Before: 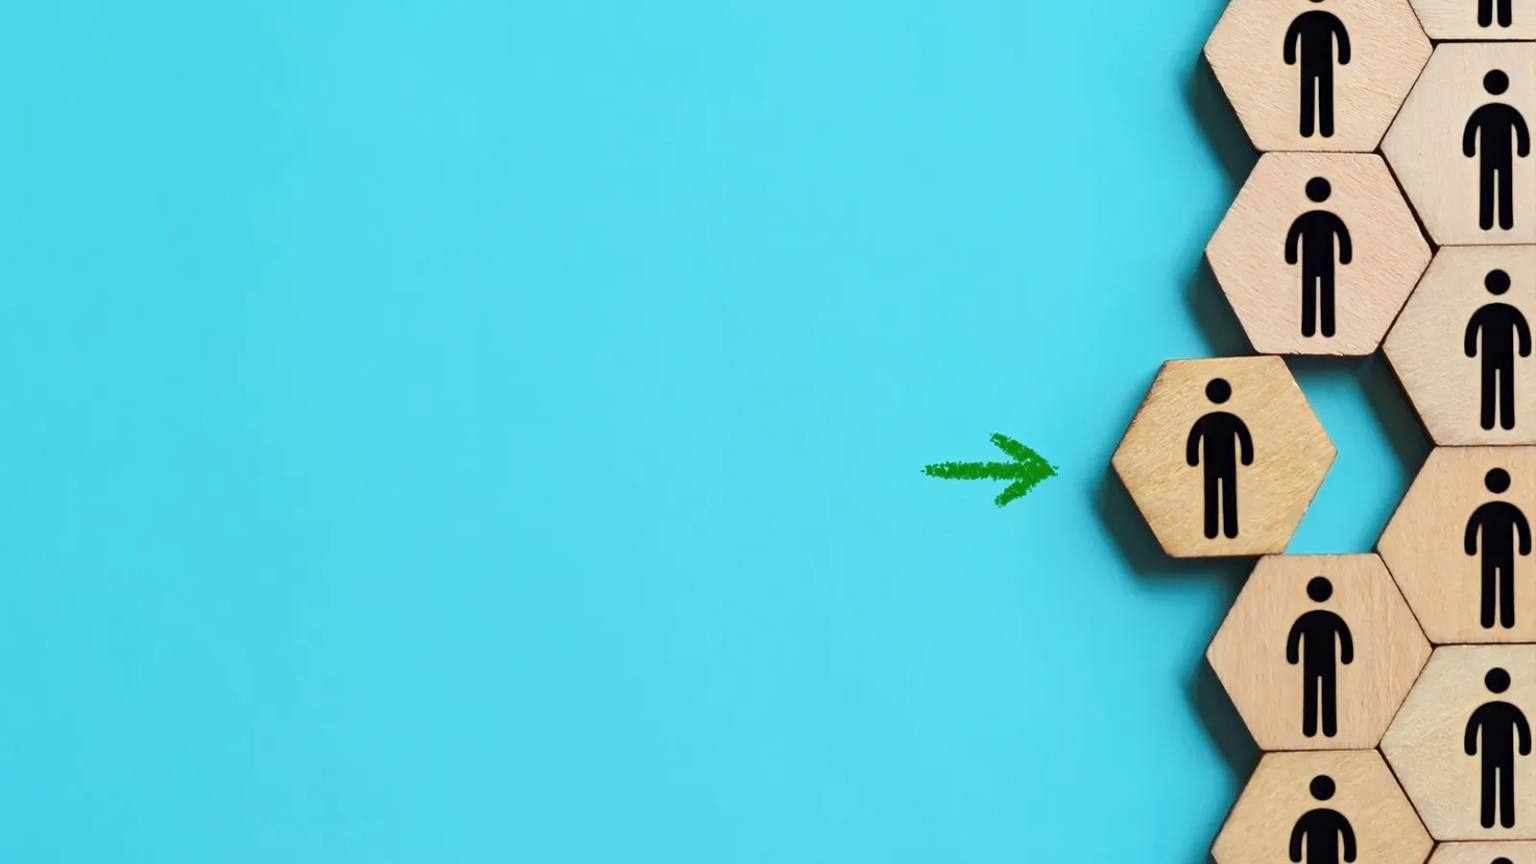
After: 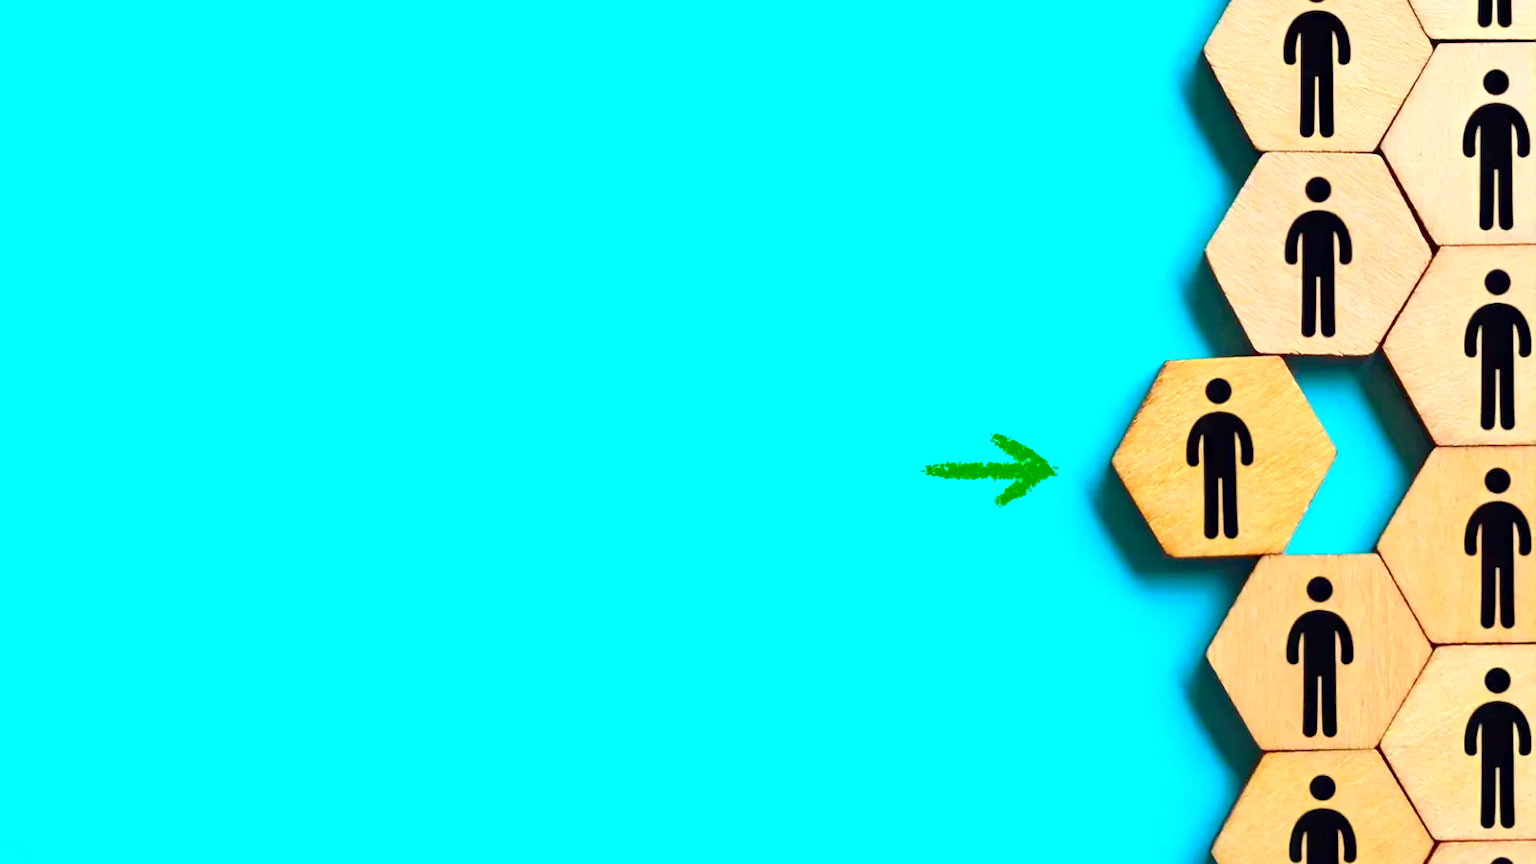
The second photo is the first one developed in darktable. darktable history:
exposure: black level correction 0.001, exposure 0.499 EV, compensate highlight preservation false
color correction: highlights b* -0.049, saturation 1.77
